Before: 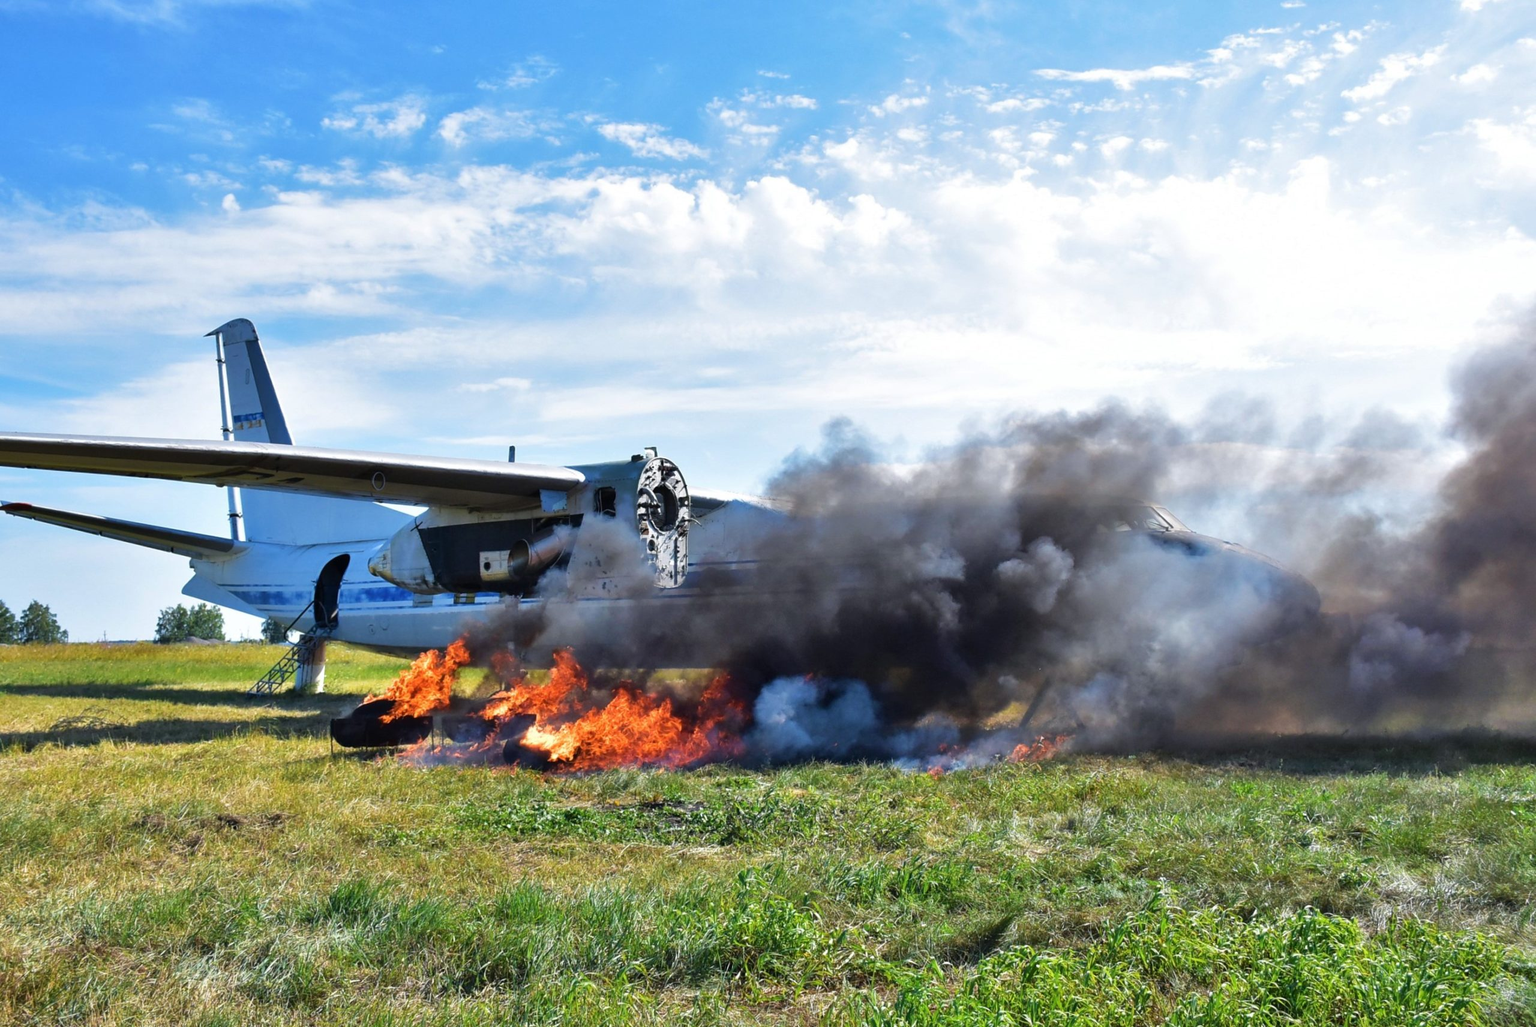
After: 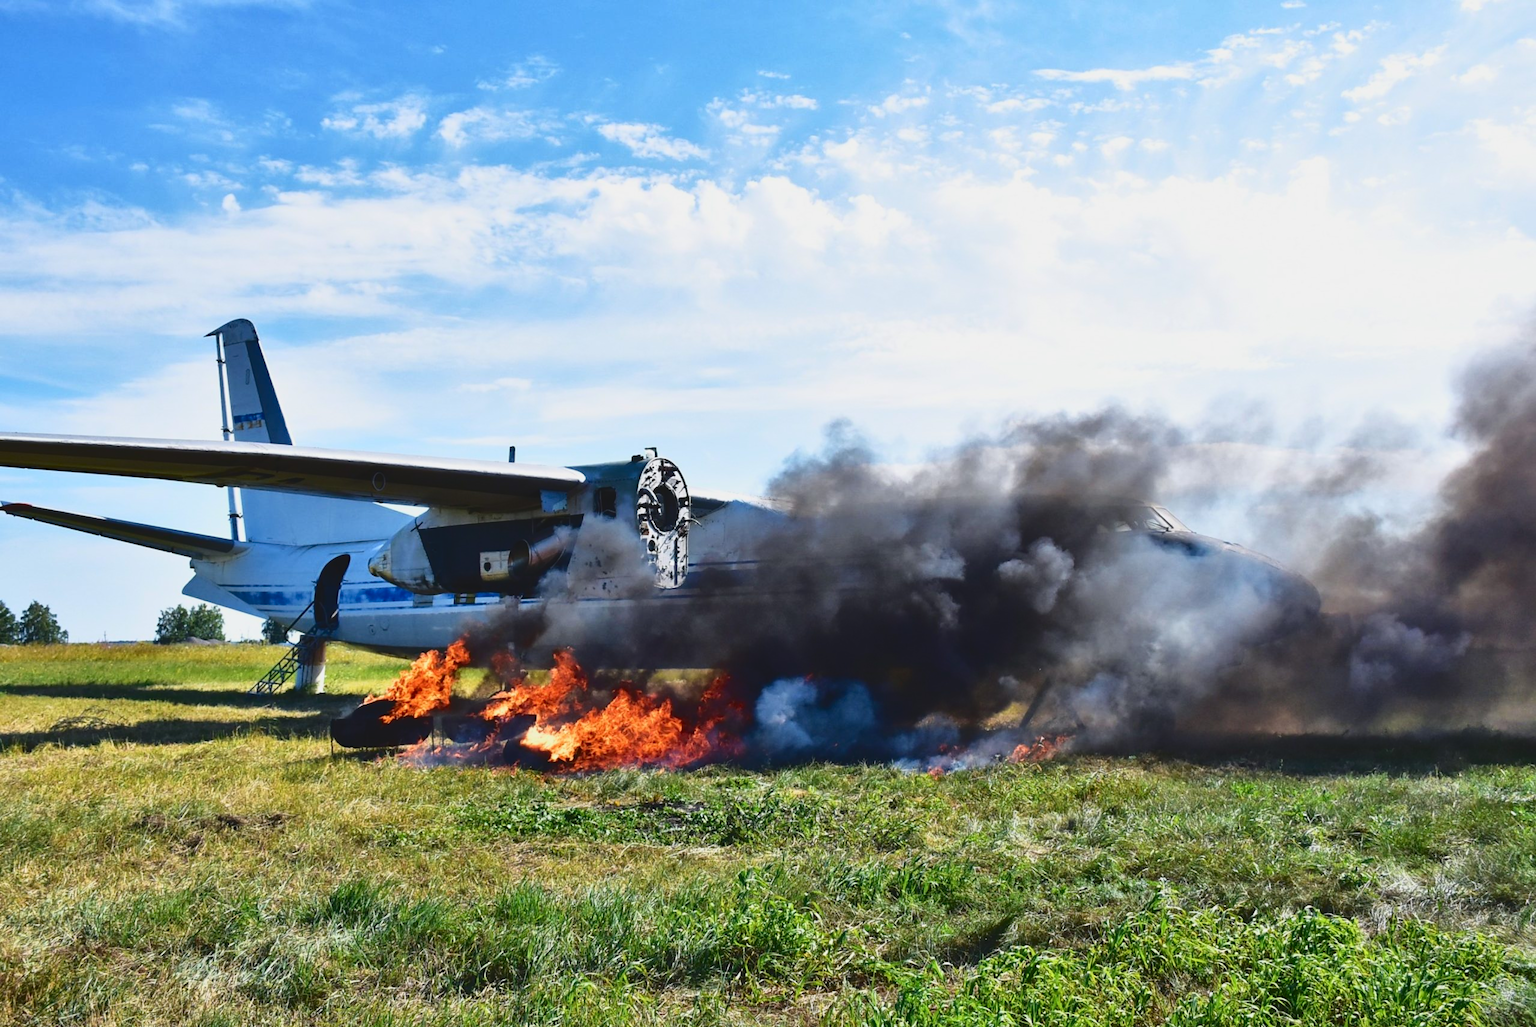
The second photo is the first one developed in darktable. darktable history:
tone curve: curves: ch0 [(0, 0.072) (0.249, 0.176) (0.518, 0.489) (0.832, 0.854) (1, 0.948)], color space Lab, independent channels, preserve colors none
